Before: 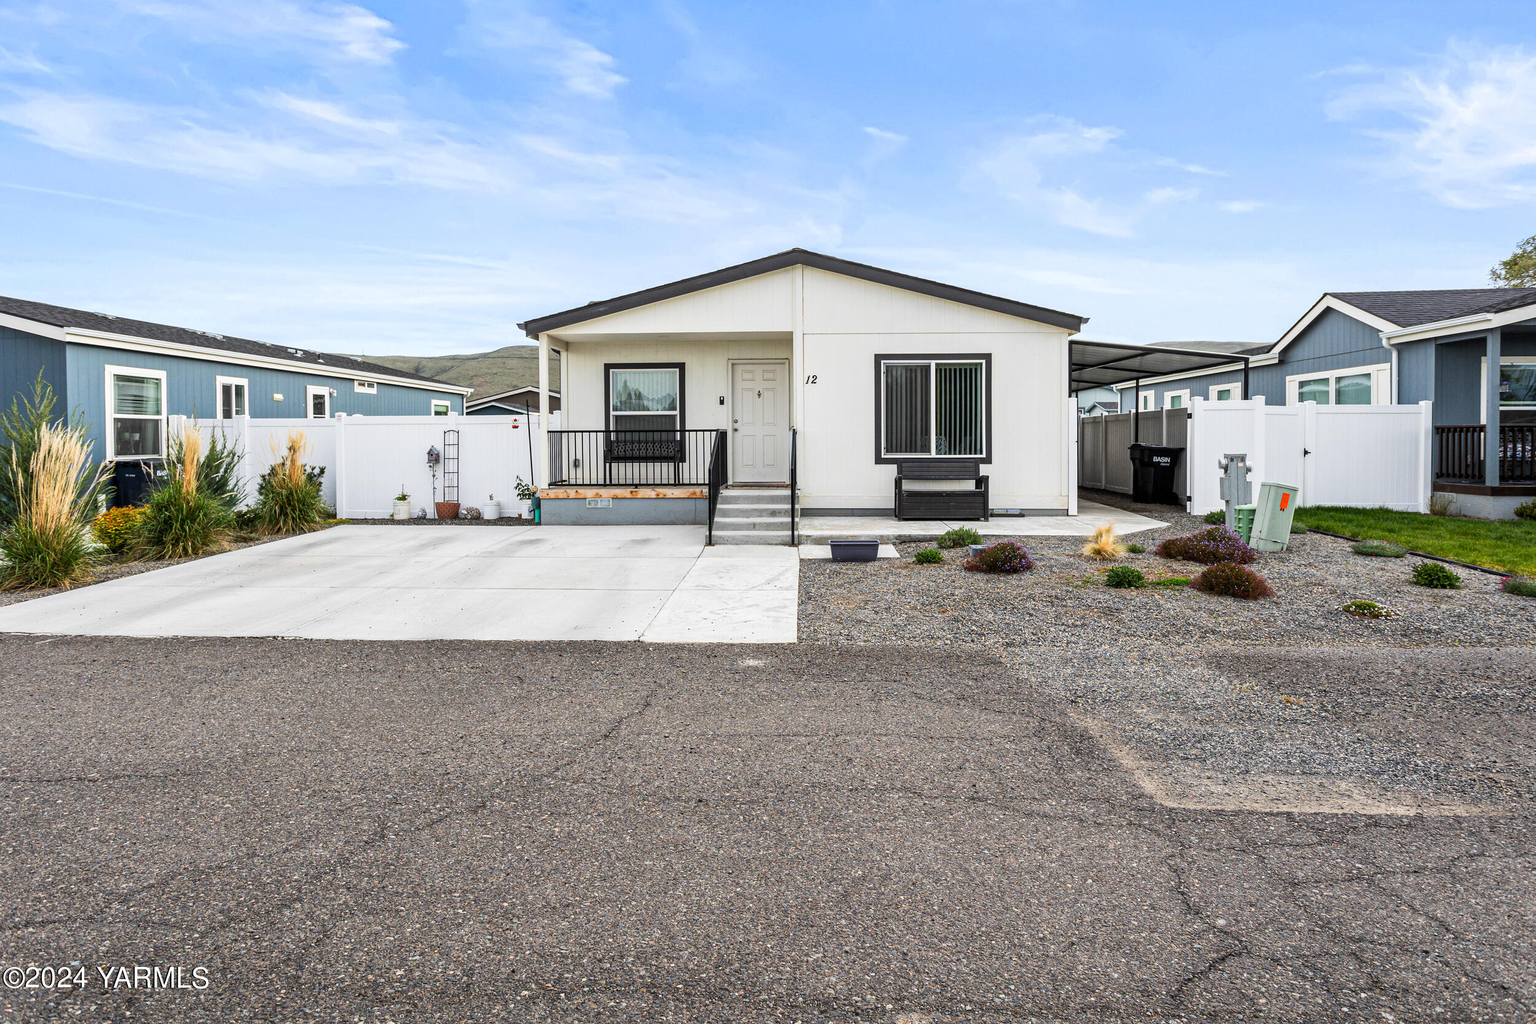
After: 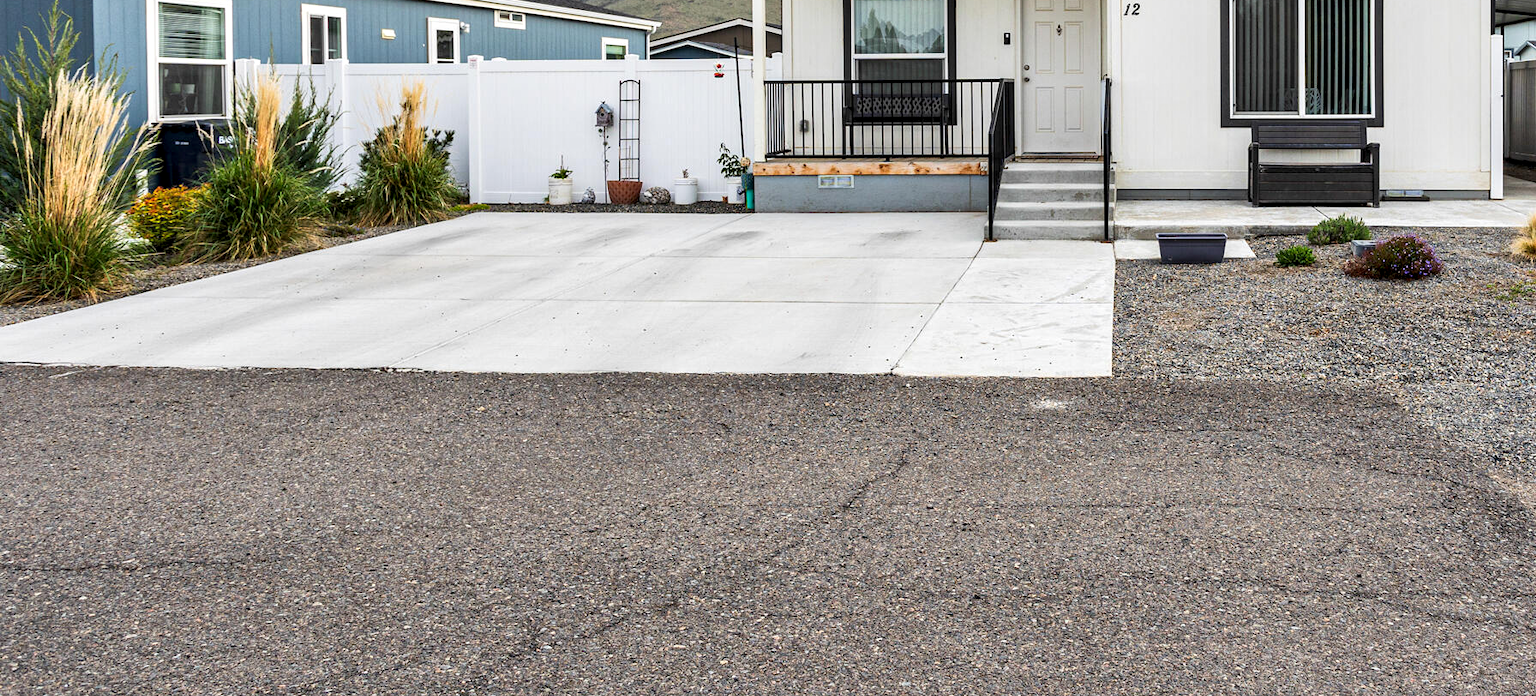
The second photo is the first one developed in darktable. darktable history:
crop: top 36.468%, right 28.289%, bottom 14.726%
contrast equalizer: y [[0.524 ×6], [0.512 ×6], [0.379 ×6], [0 ×6], [0 ×6]]
